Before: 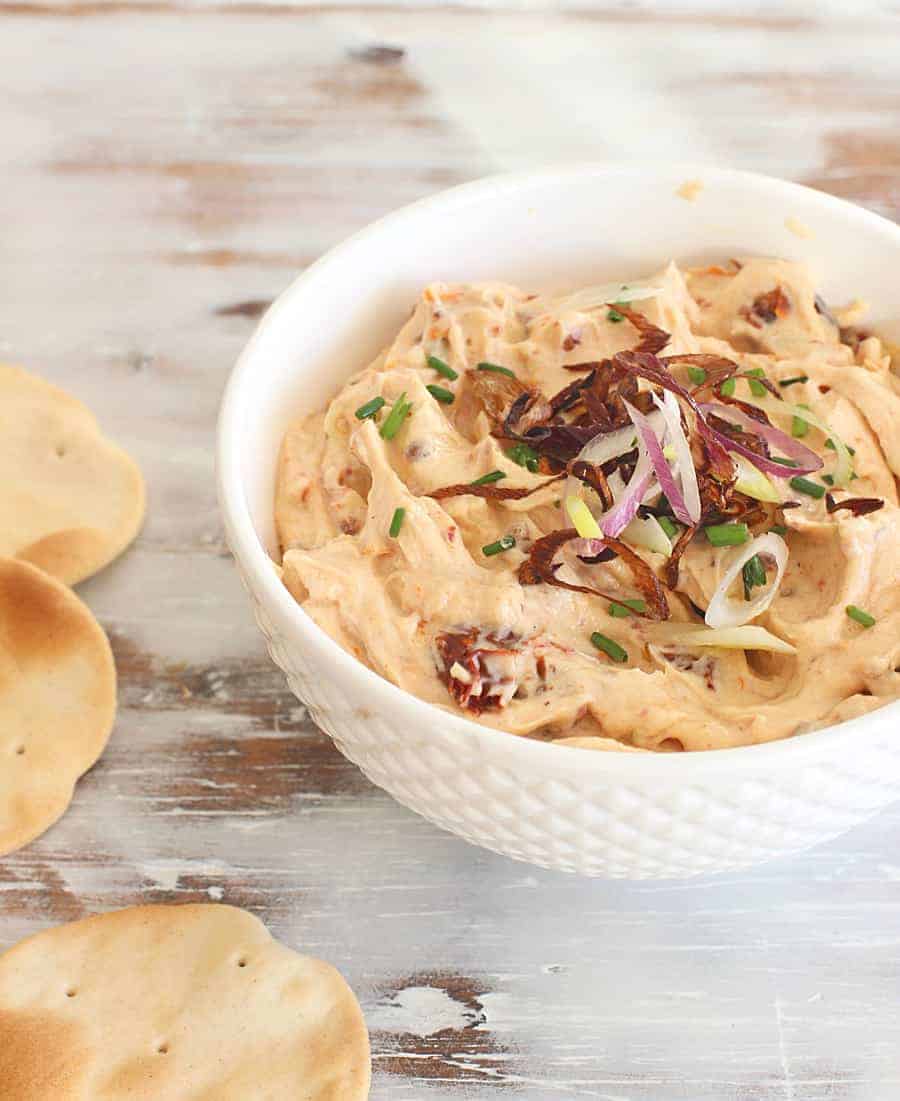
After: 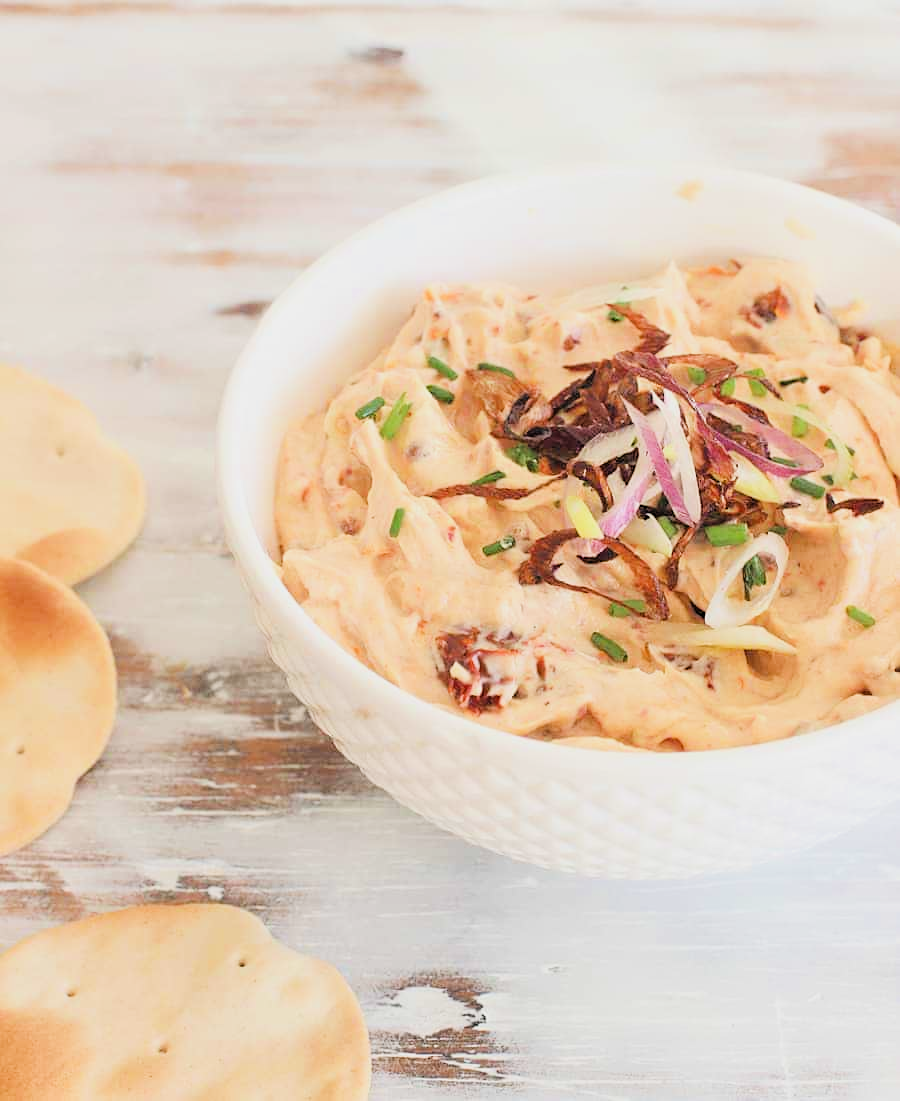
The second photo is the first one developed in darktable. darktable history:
exposure: black level correction 0, exposure 0.697 EV, compensate highlight preservation false
filmic rgb: black relative exposure -4.39 EV, white relative exposure 5.01 EV, hardness 2.23, latitude 40.27%, contrast 1.152, highlights saturation mix 10.36%, shadows ↔ highlights balance 1.09%
